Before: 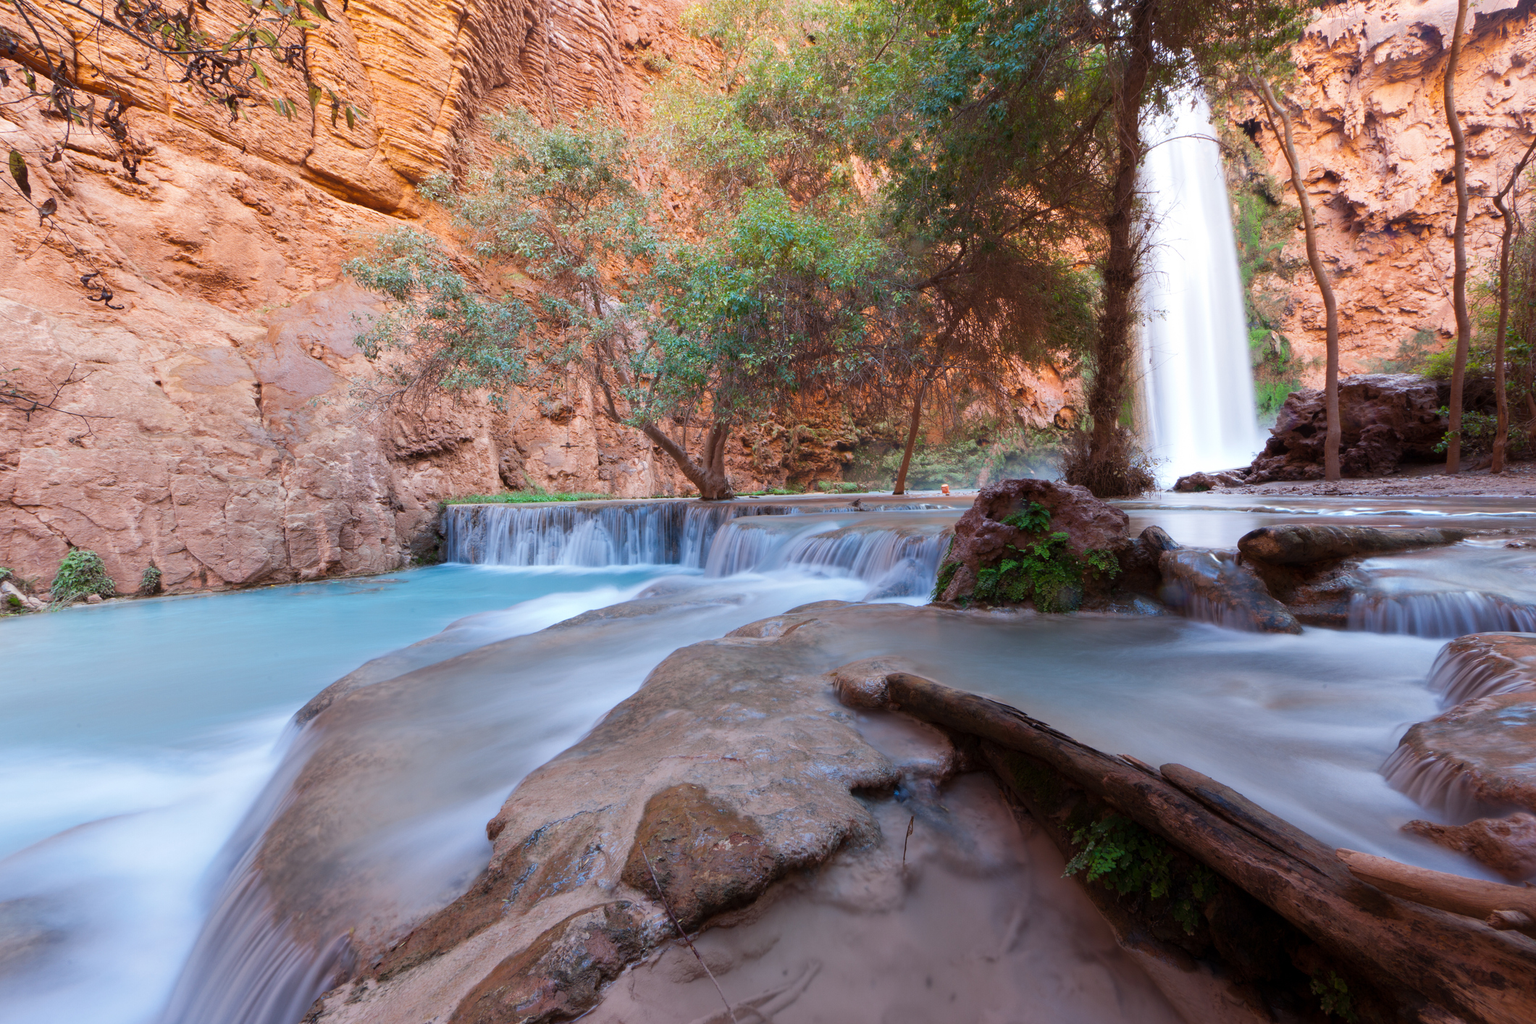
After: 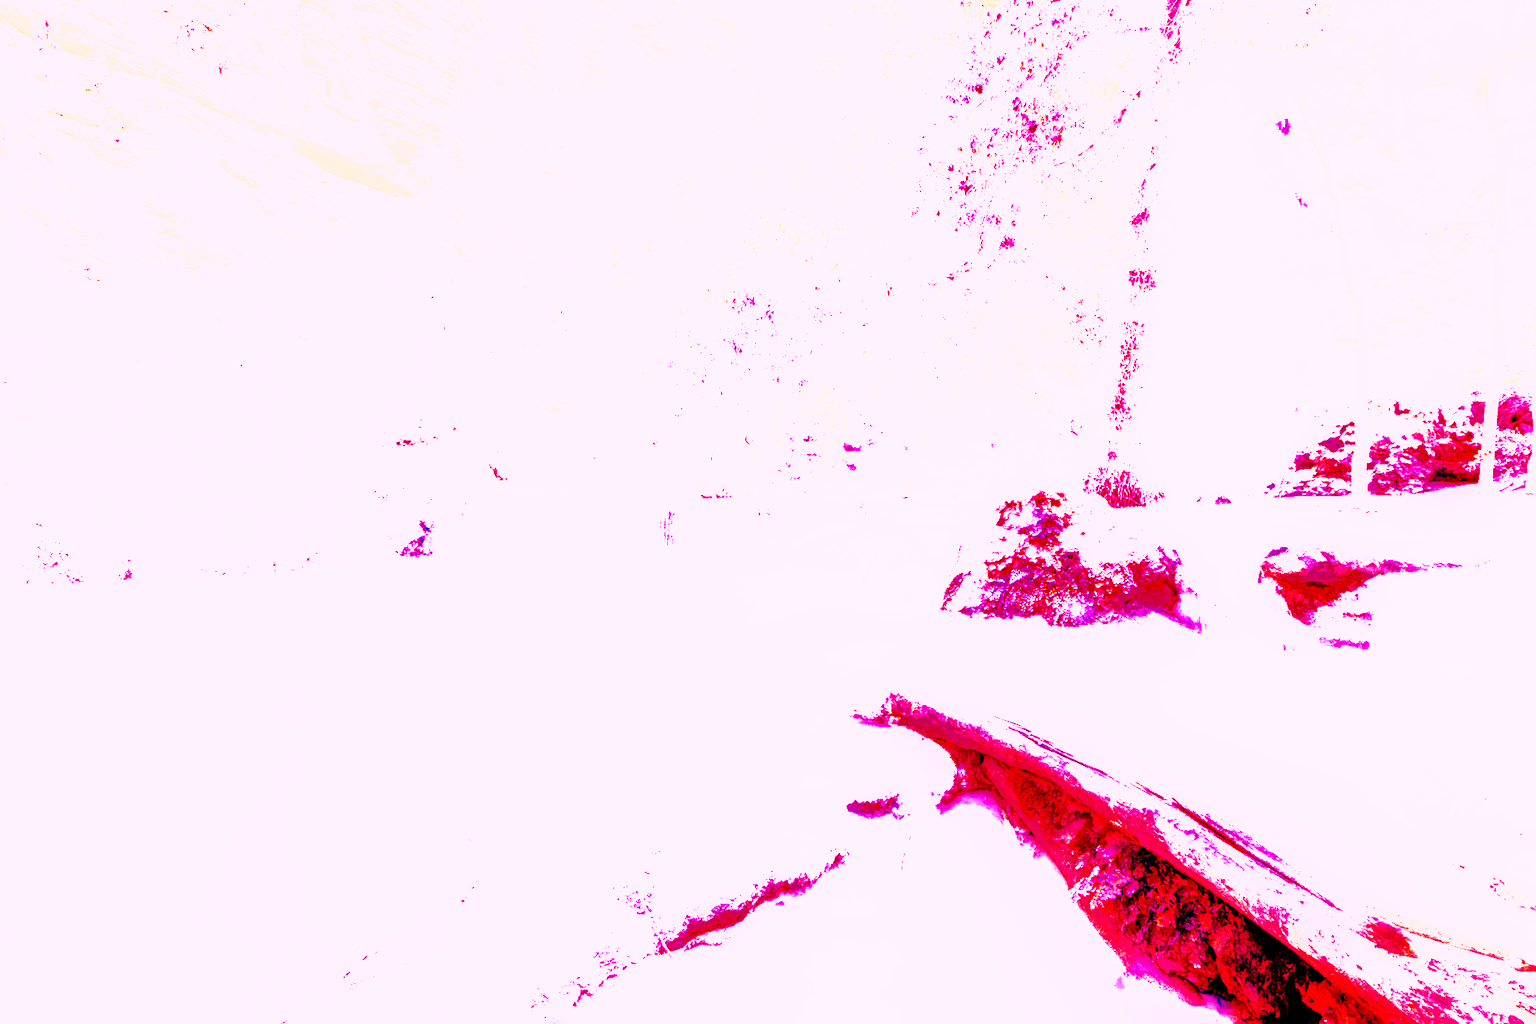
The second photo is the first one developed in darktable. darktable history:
local contrast: detail 150%
tone curve: curves: ch0 [(0, 0) (0.003, 0.003) (0.011, 0.005) (0.025, 0.008) (0.044, 0.012) (0.069, 0.02) (0.1, 0.031) (0.136, 0.047) (0.177, 0.088) (0.224, 0.141) (0.277, 0.222) (0.335, 0.32) (0.399, 0.422) (0.468, 0.523) (0.543, 0.621) (0.623, 0.715) (0.709, 0.796) (0.801, 0.88) (0.898, 0.962) (1, 1)], preserve colors none
white balance: red 8, blue 8
shadows and highlights: shadows 60, highlights -60
base curve: curves: ch0 [(0, 0) (0.262, 0.32) (0.722, 0.705) (1, 1)]
exposure: black level correction 0.008, exposure 0.979 EV, compensate highlight preservation false
crop and rotate: angle -1.69°
